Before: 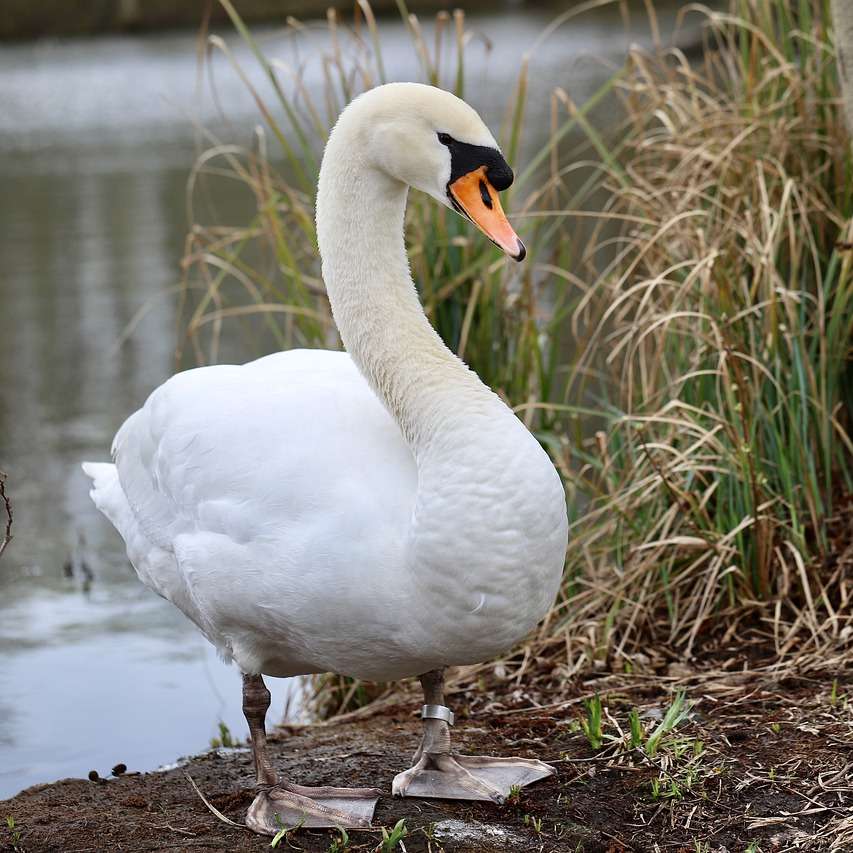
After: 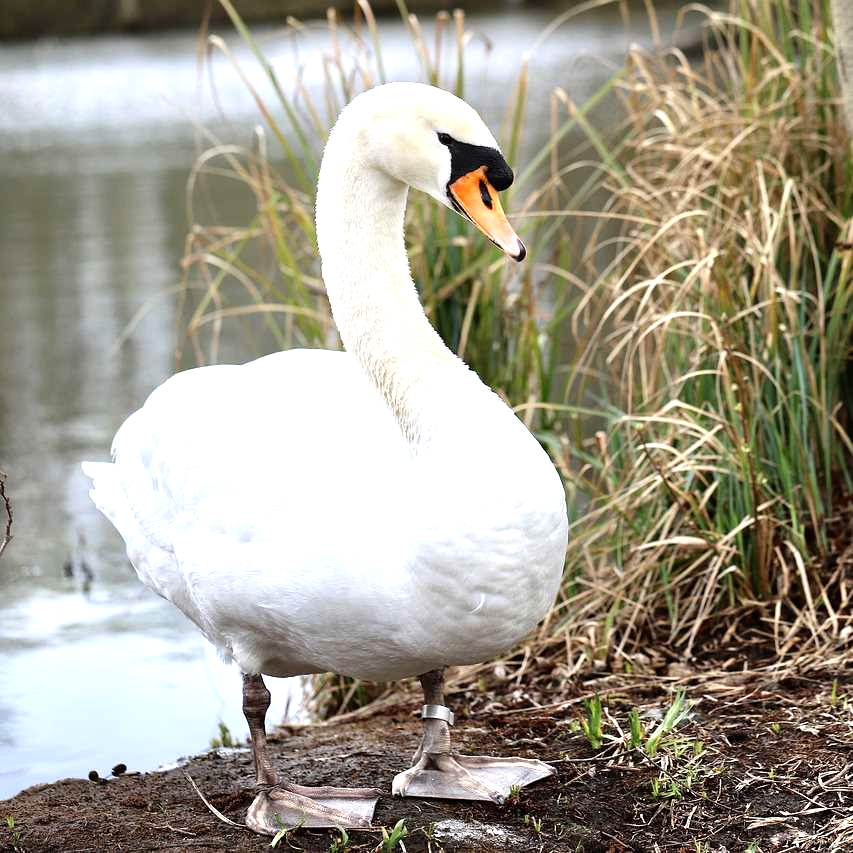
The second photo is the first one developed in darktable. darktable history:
exposure: black level correction 0, exposure 0.199 EV, compensate highlight preservation false
tone equalizer: -8 EV -0.773 EV, -7 EV -0.709 EV, -6 EV -0.606 EV, -5 EV -0.372 EV, -3 EV 0.381 EV, -2 EV 0.6 EV, -1 EV 0.681 EV, +0 EV 0.738 EV
